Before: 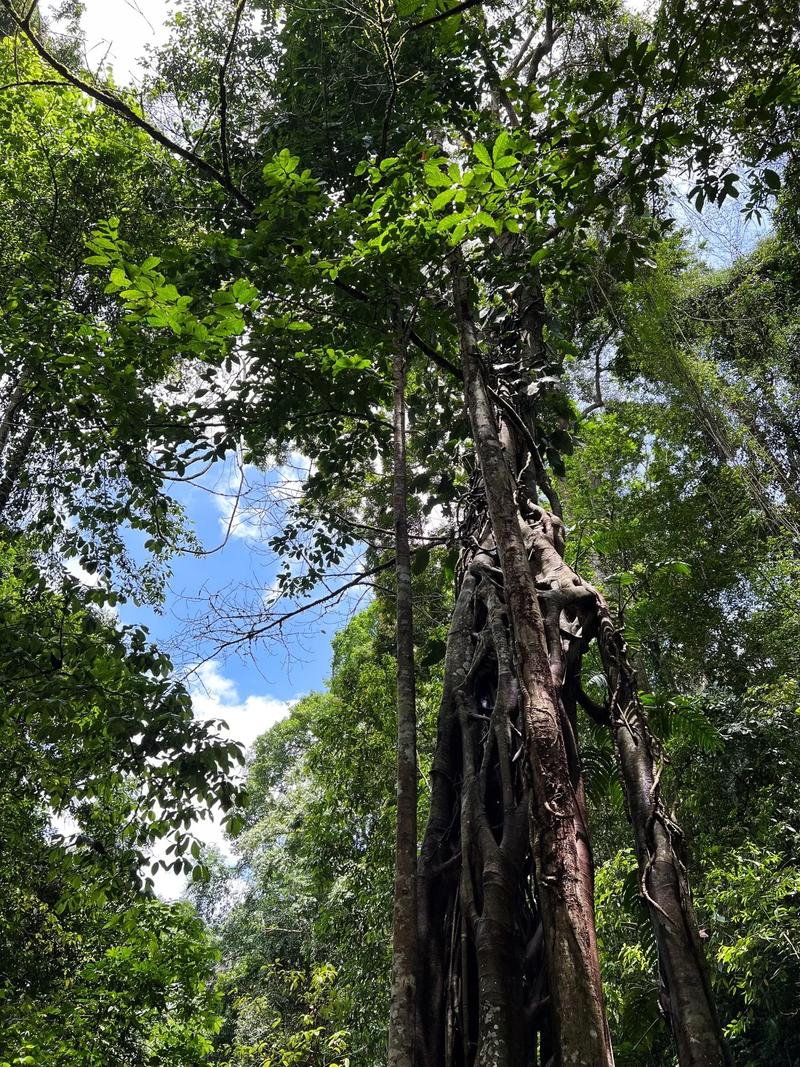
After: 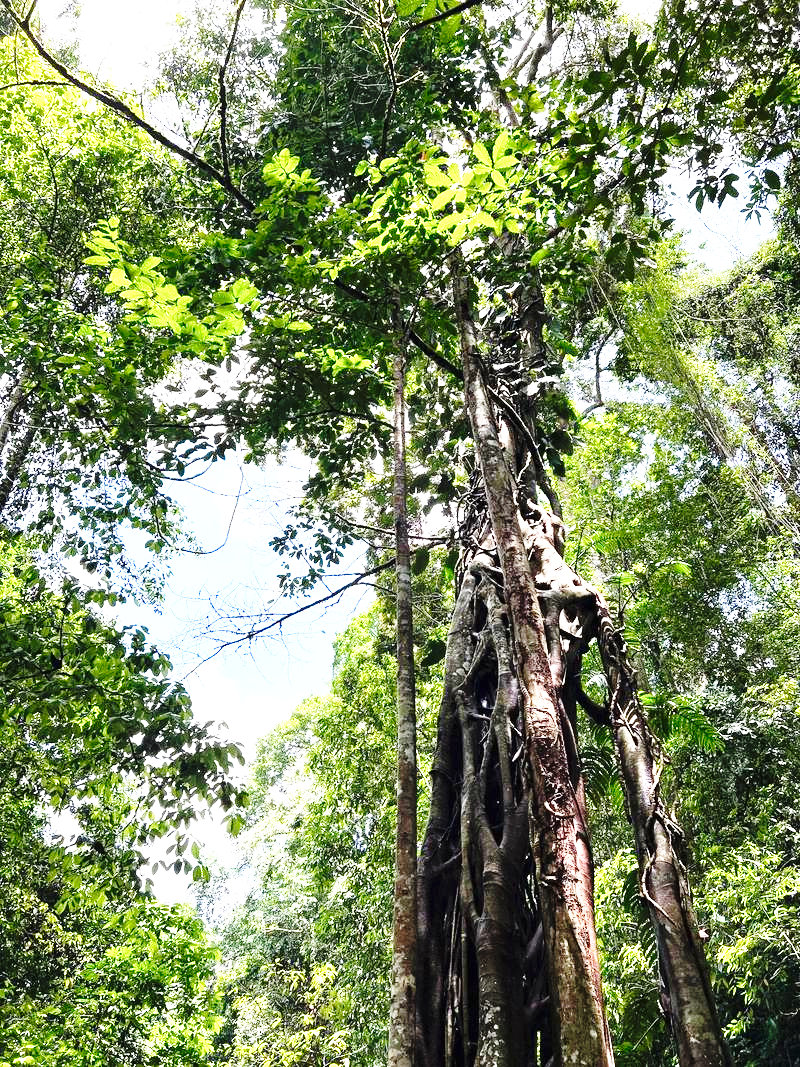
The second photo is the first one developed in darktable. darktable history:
base curve: curves: ch0 [(0, 0) (0.028, 0.03) (0.105, 0.232) (0.387, 0.748) (0.754, 0.968) (1, 1)], preserve colors none
exposure: black level correction 0, exposure 1.2 EV, compensate exposure bias true, compensate highlight preservation false
